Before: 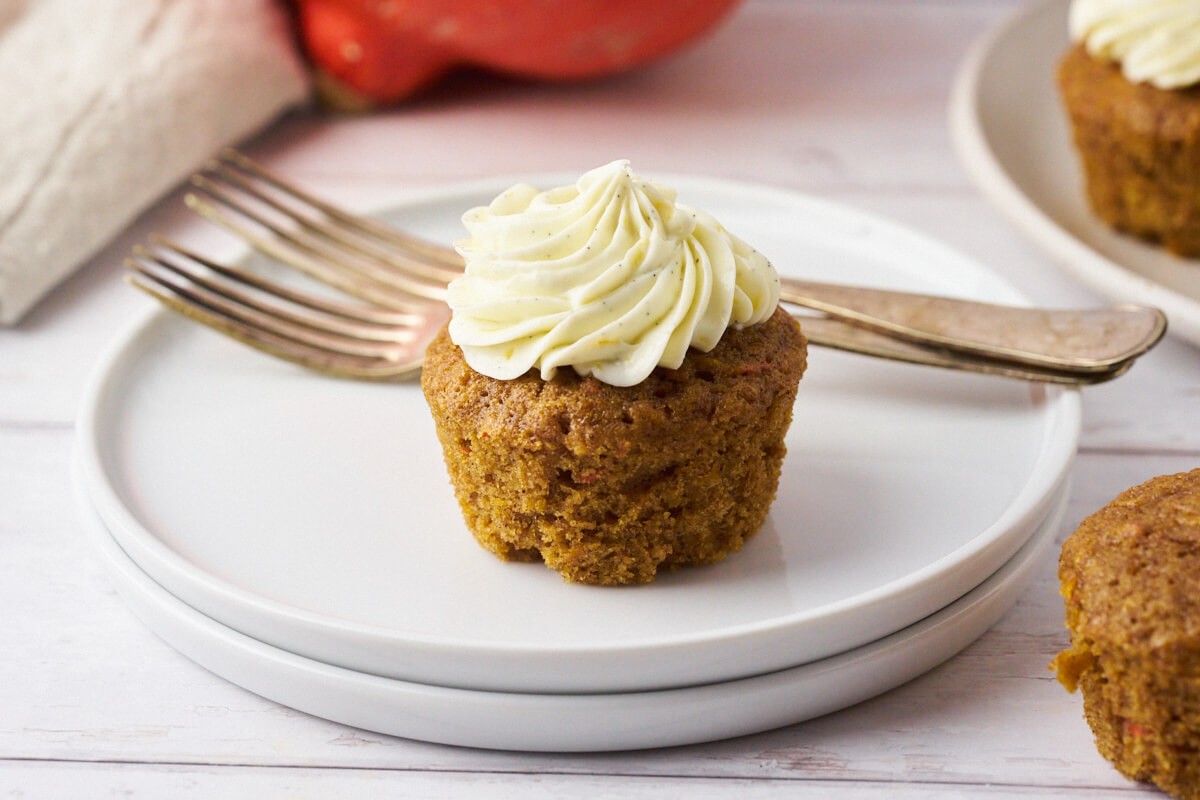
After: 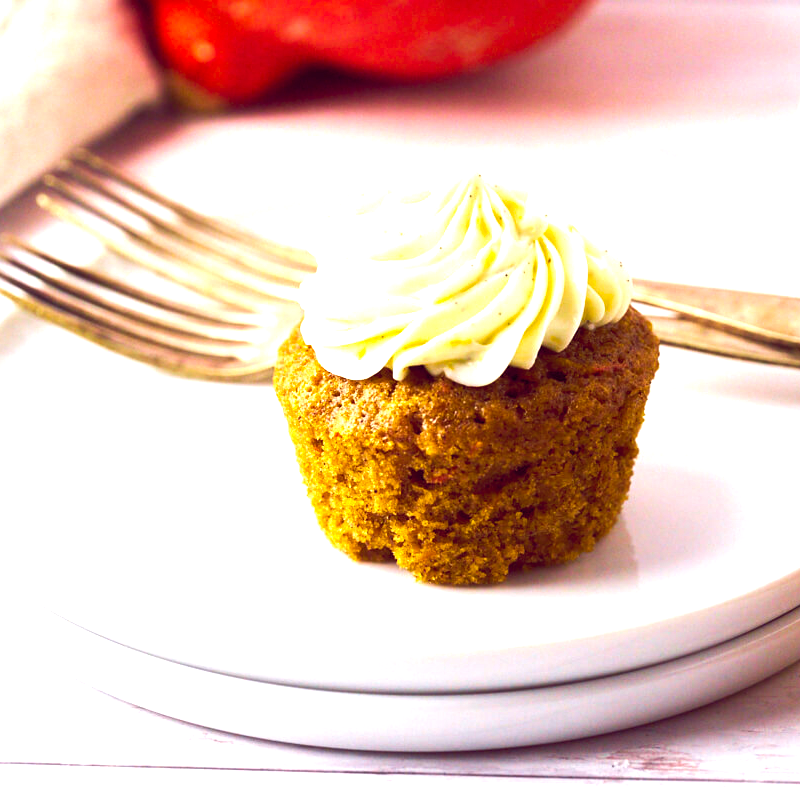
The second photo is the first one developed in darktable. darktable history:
crop and rotate: left 12.355%, right 20.949%
exposure: exposure 0.565 EV, compensate highlight preservation false
velvia: on, module defaults
color balance rgb: global offset › chroma 0.281%, global offset › hue 319.45°, perceptual saturation grading › global saturation 30.792%, perceptual brilliance grading › global brilliance 20.537%, perceptual brilliance grading › shadows -40.436%, contrast -9.751%
